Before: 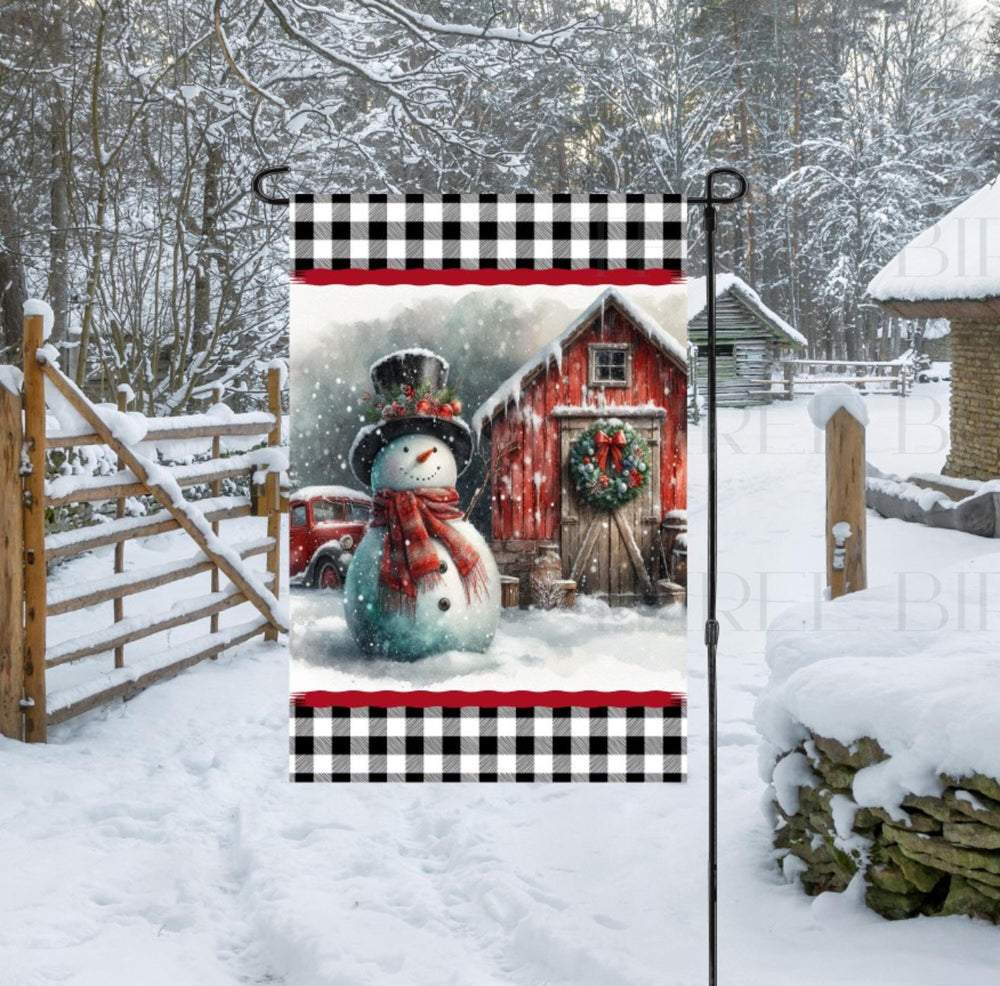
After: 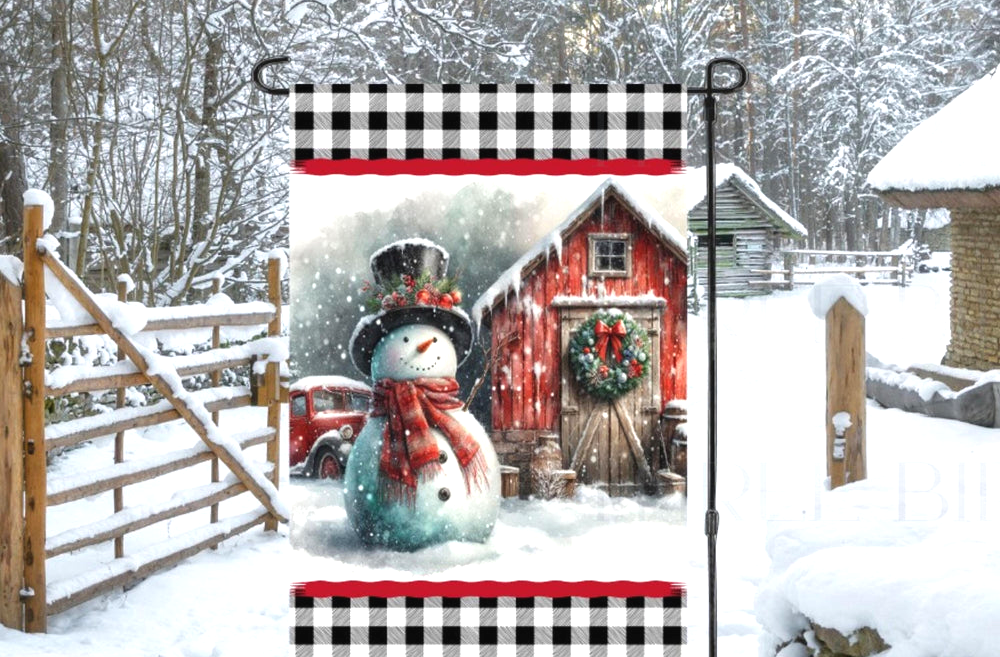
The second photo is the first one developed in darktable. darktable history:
crop: top 11.166%, bottom 22.168%
exposure: black level correction -0.002, exposure 0.54 EV, compensate highlight preservation false
